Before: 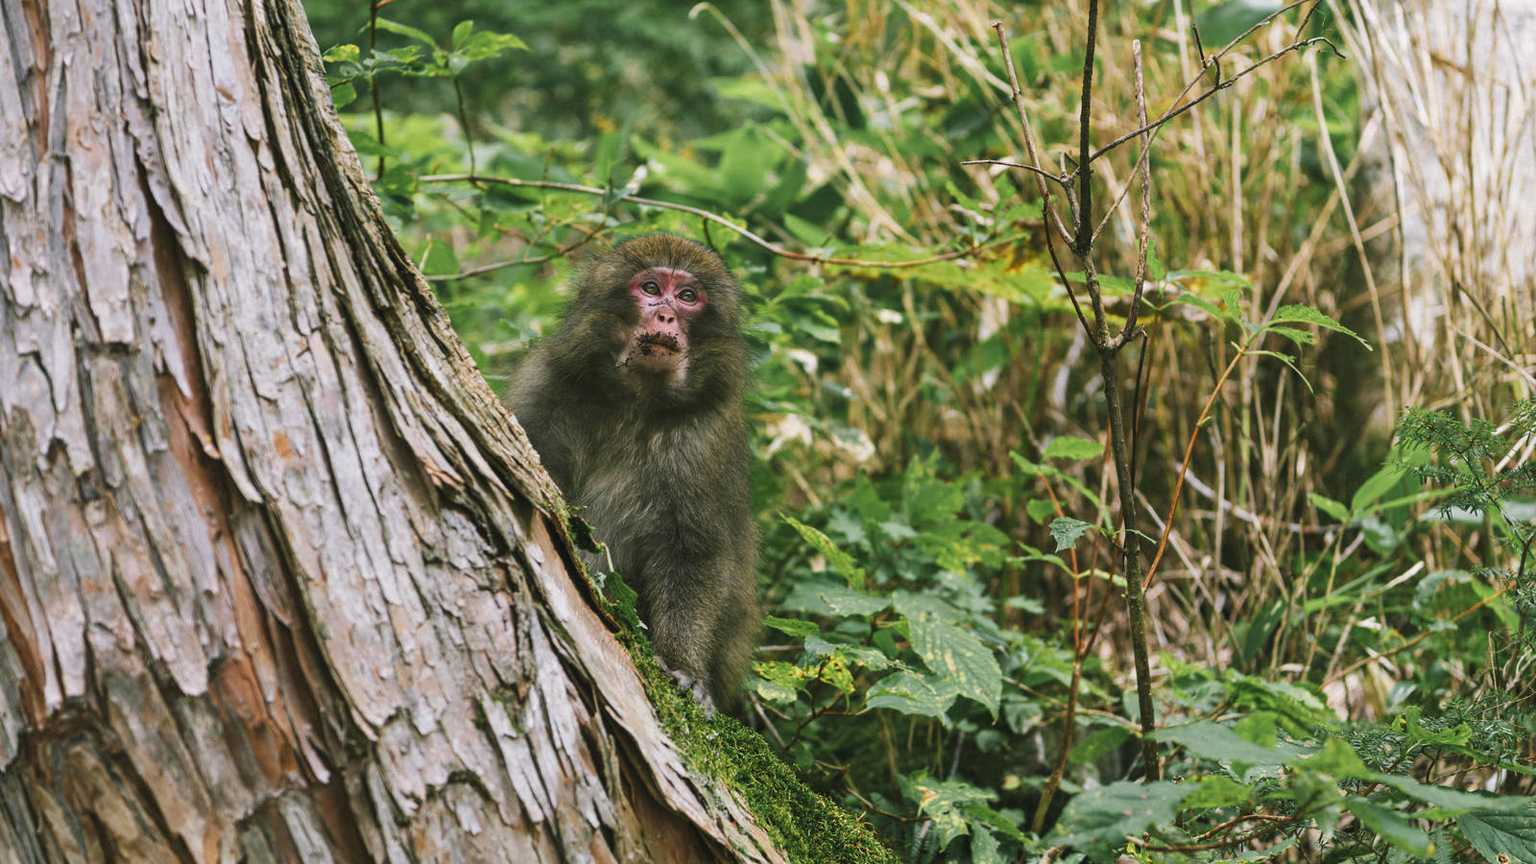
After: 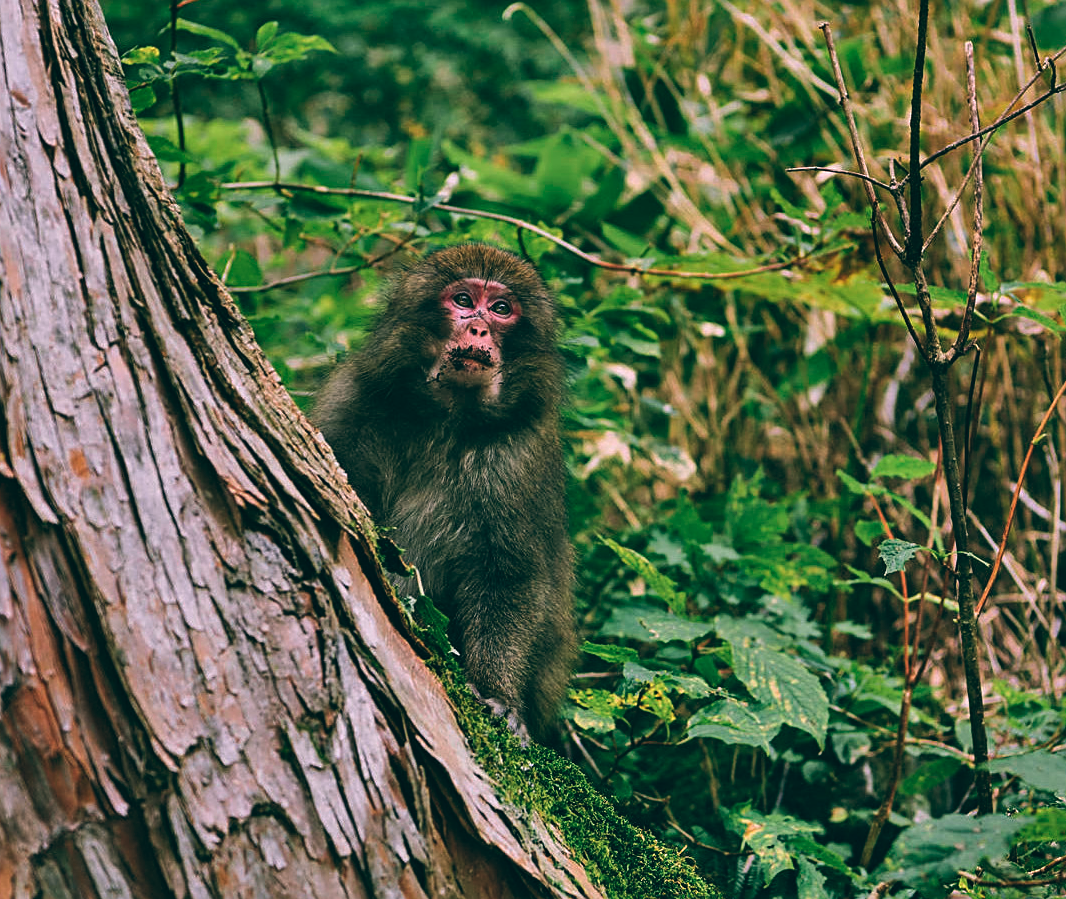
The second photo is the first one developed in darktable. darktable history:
shadows and highlights: shadows 60, soften with gaussian
color balance: lift [1.016, 0.983, 1, 1.017], gamma [0.78, 1.018, 1.043, 0.957], gain [0.786, 1.063, 0.937, 1.017], input saturation 118.26%, contrast 13.43%, contrast fulcrum 21.62%, output saturation 82.76%
sharpen: on, module defaults
crop and rotate: left 13.537%, right 19.796%
